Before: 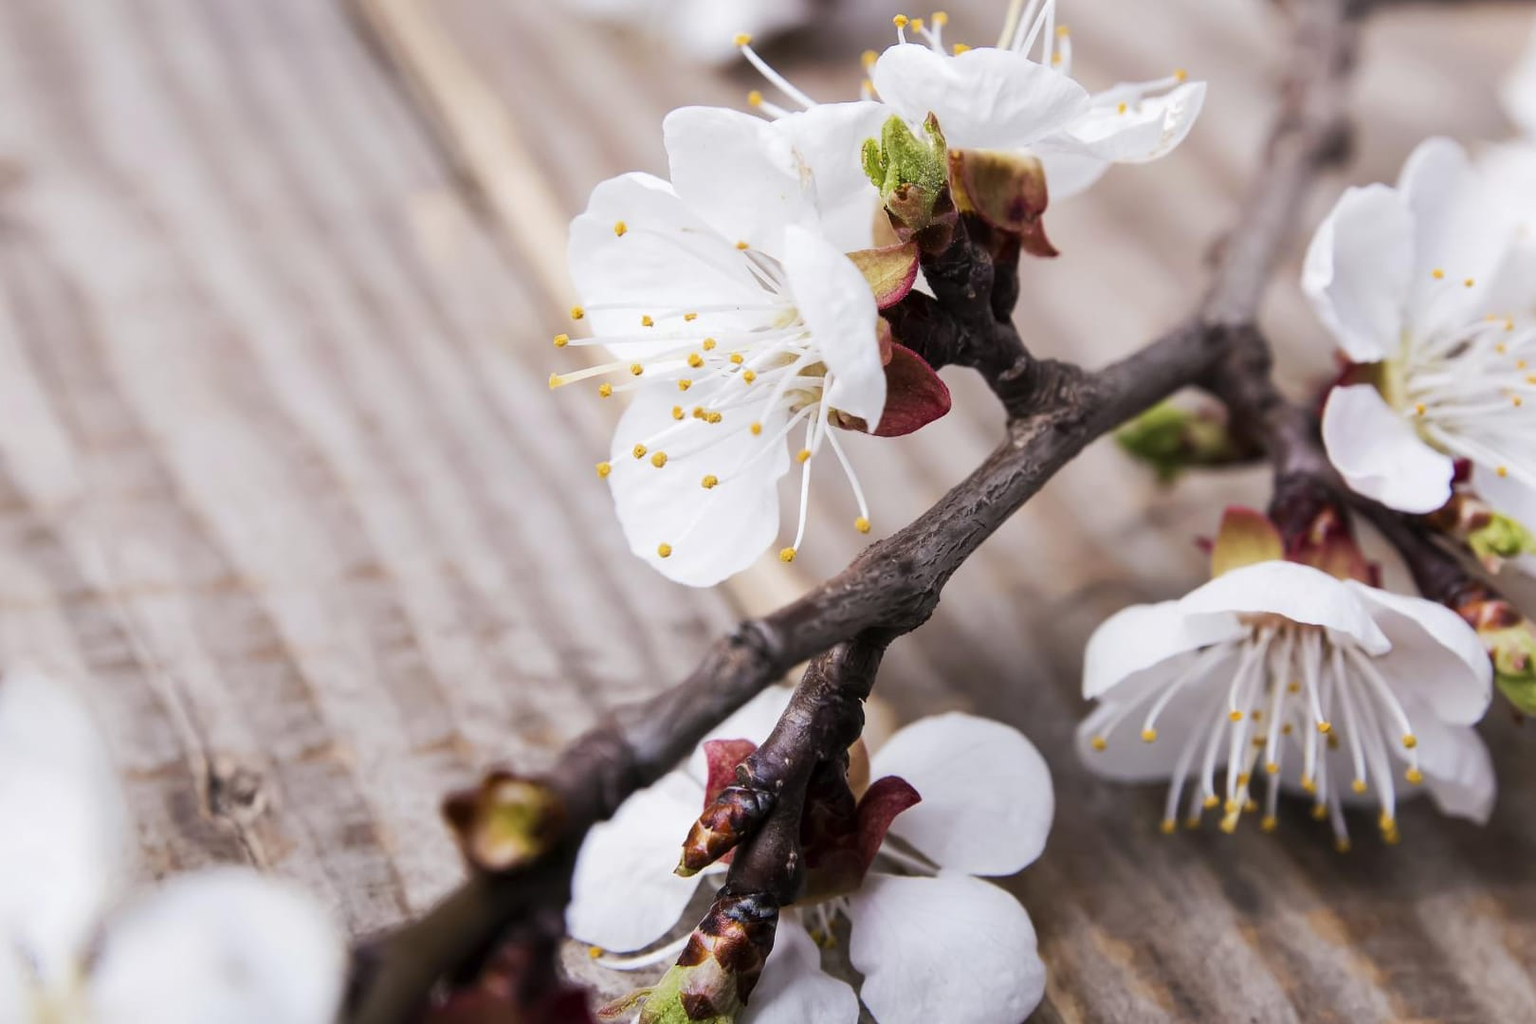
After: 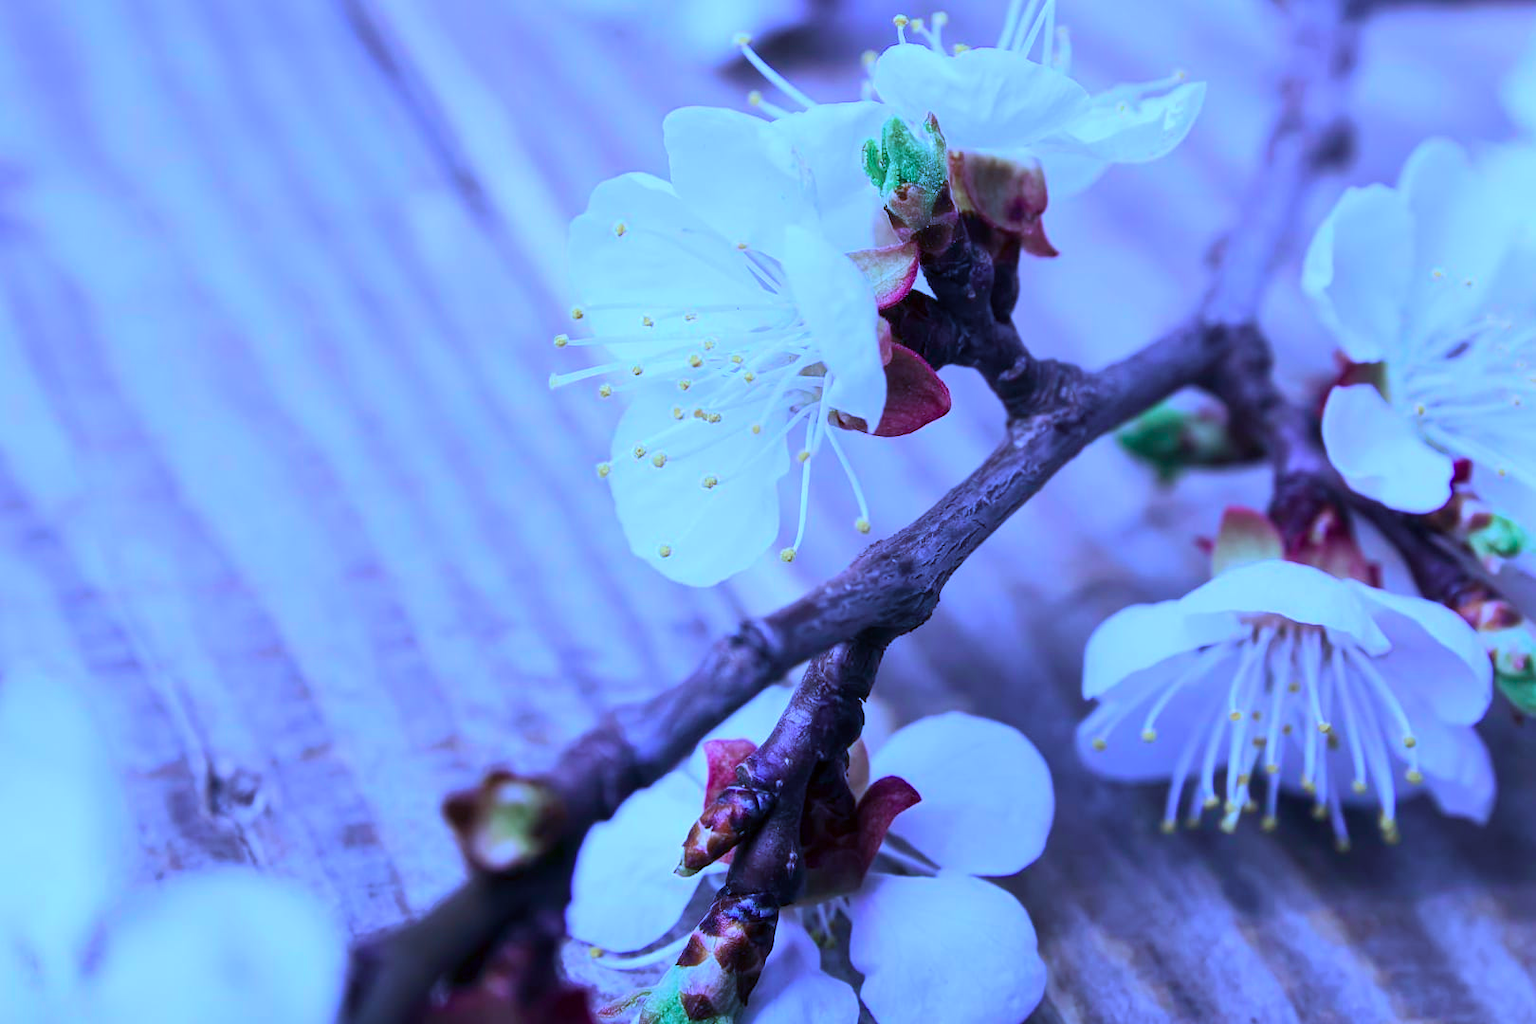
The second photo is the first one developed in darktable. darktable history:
white balance: red 1.045, blue 0.932
color calibration: output R [0.948, 0.091, -0.04, 0], output G [-0.3, 1.384, -0.085, 0], output B [-0.108, 0.061, 1.08, 0], illuminant as shot in camera, x 0.484, y 0.43, temperature 2405.29 K
